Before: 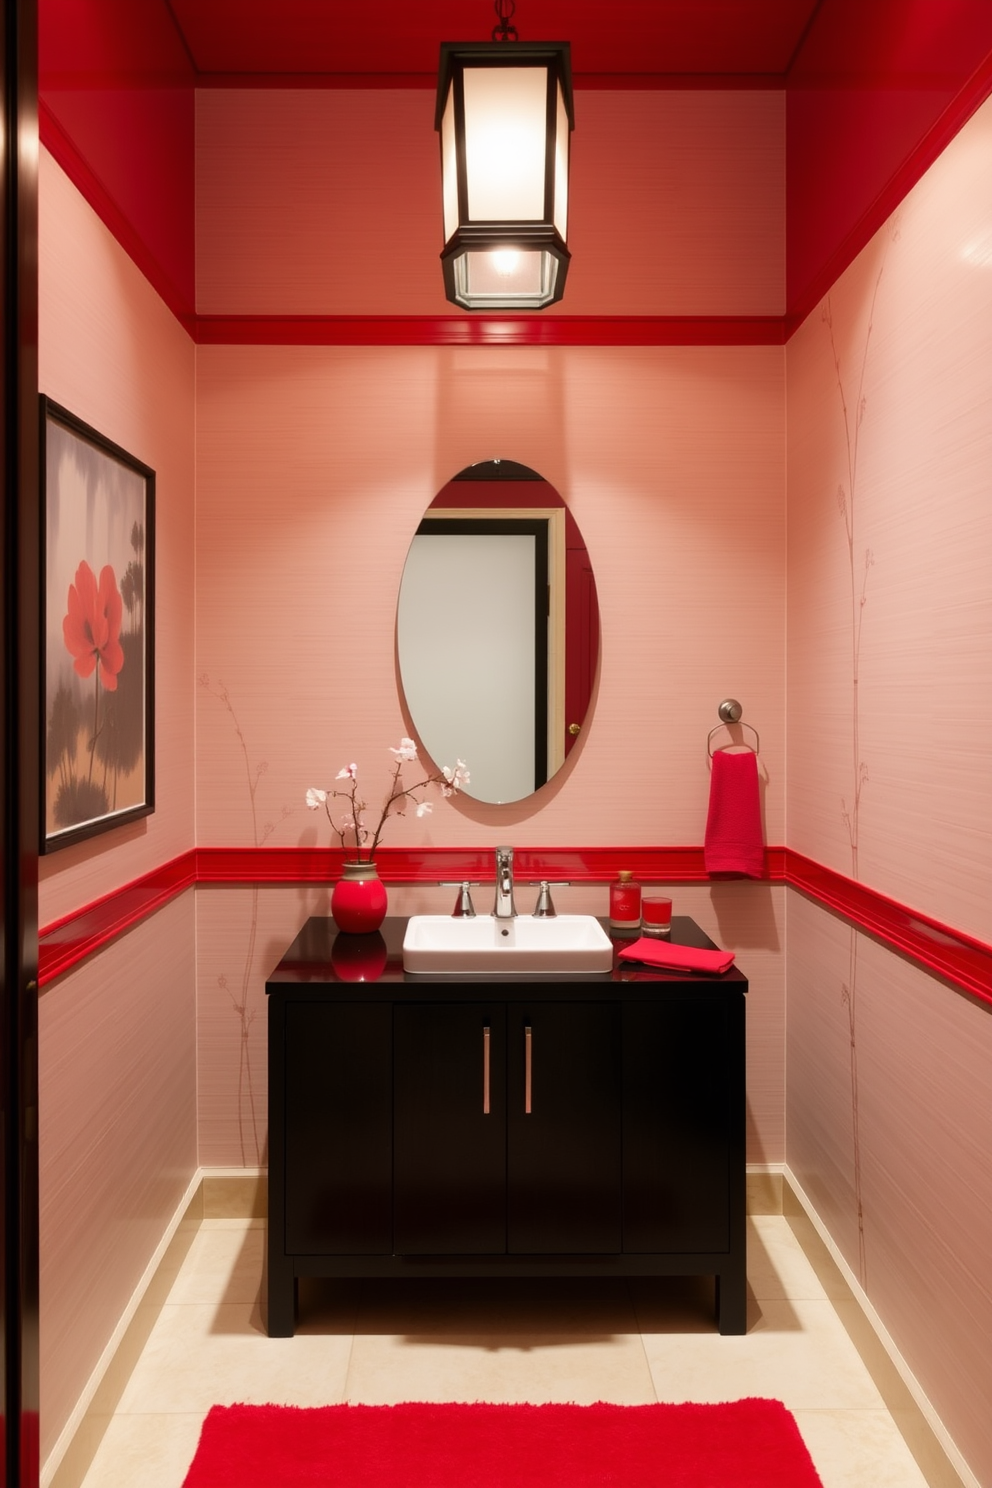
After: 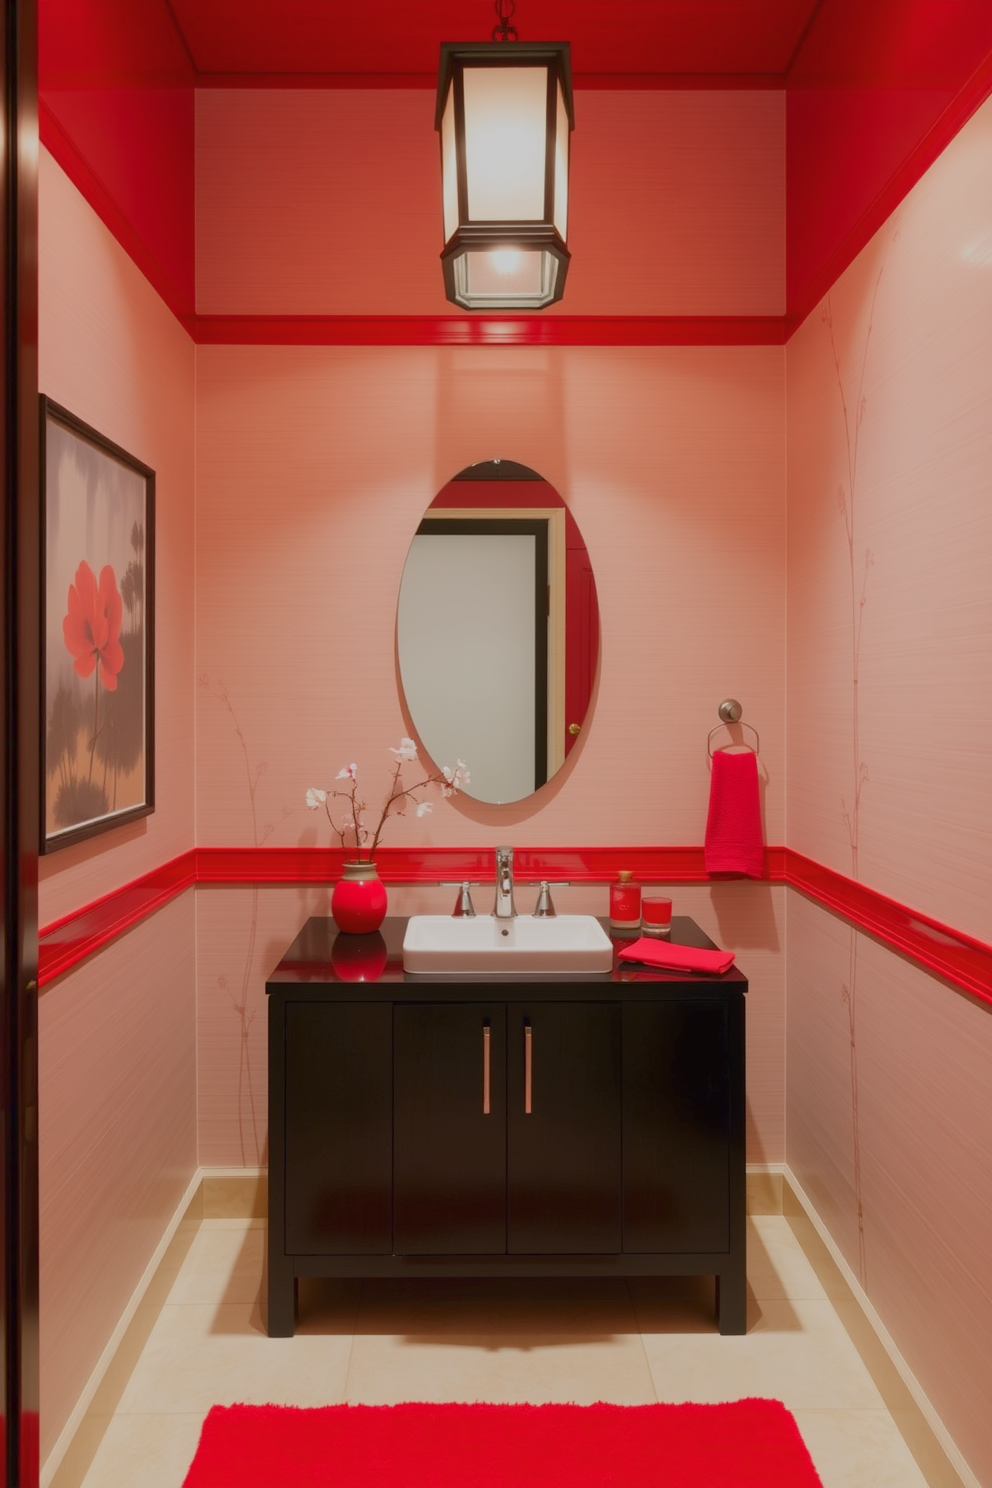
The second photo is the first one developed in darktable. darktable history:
color balance rgb: perceptual saturation grading › global saturation 0.802%, contrast -29.673%
